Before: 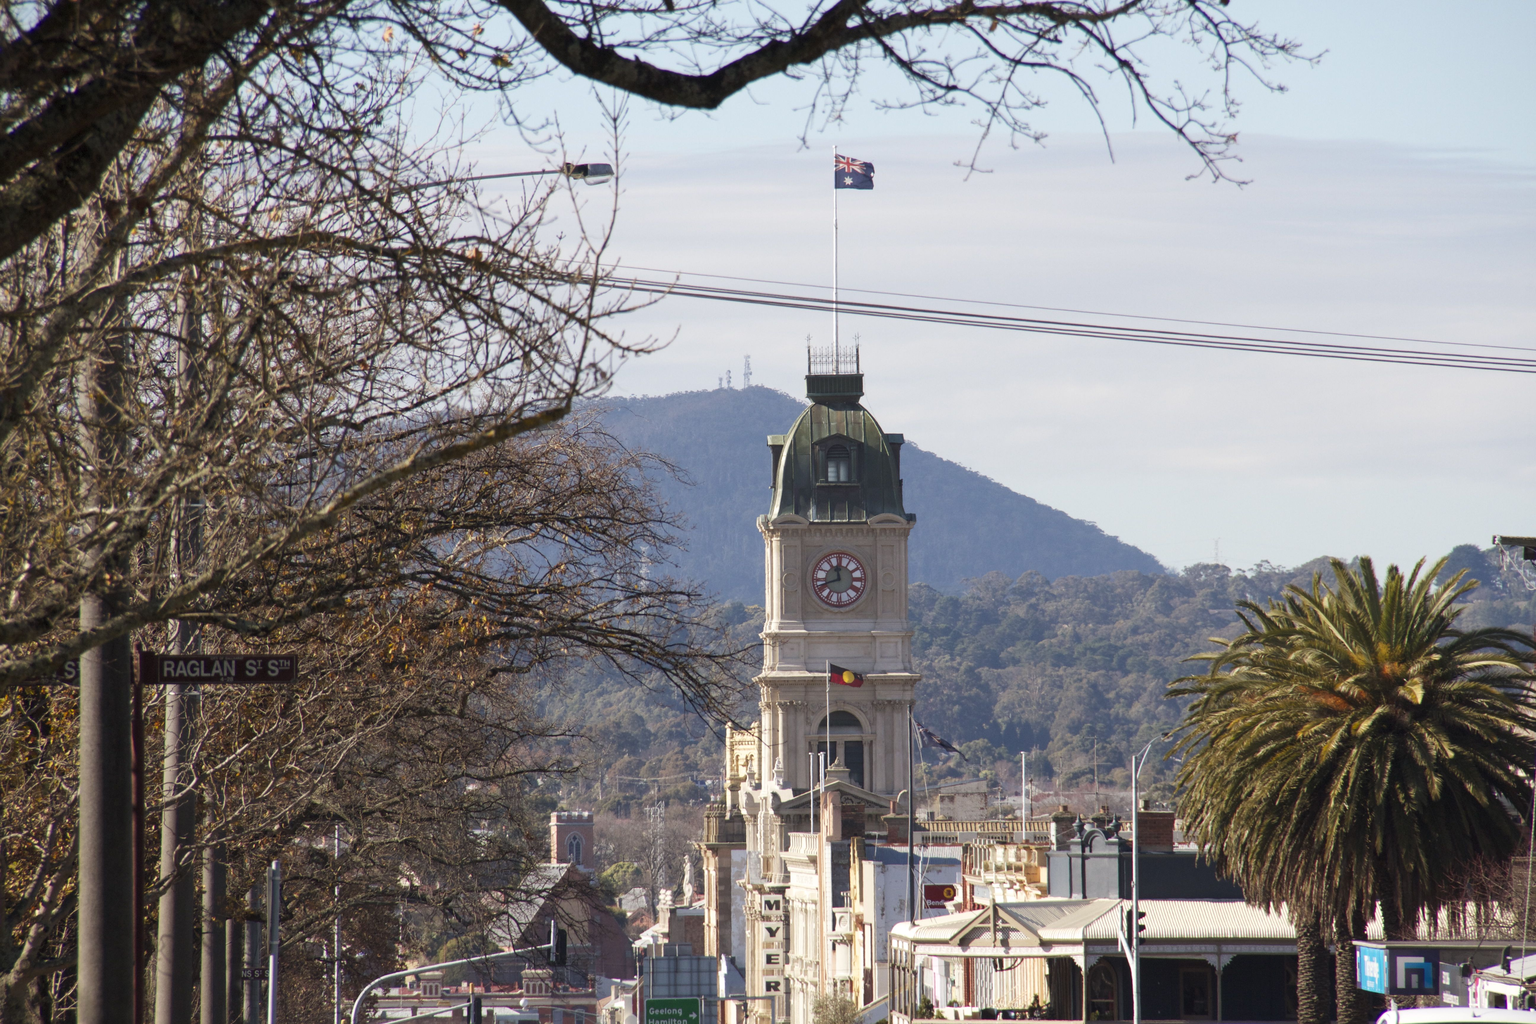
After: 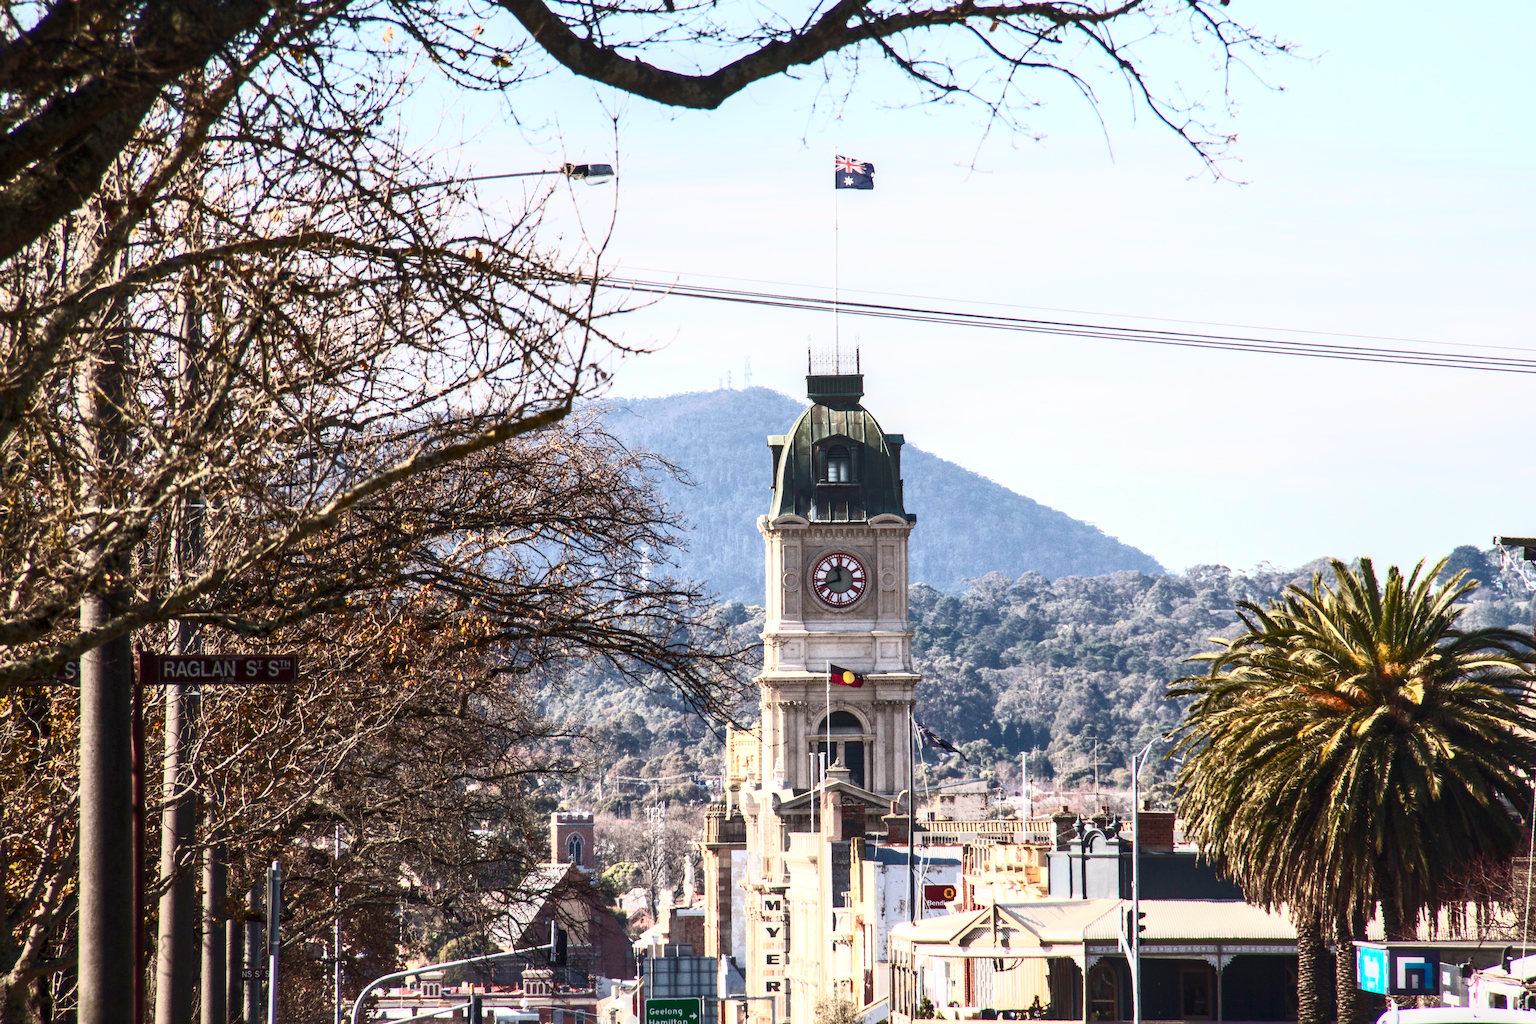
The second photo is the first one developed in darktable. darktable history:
contrast brightness saturation: contrast 0.62, brightness 0.34, saturation 0.14
local contrast: detail 130%
